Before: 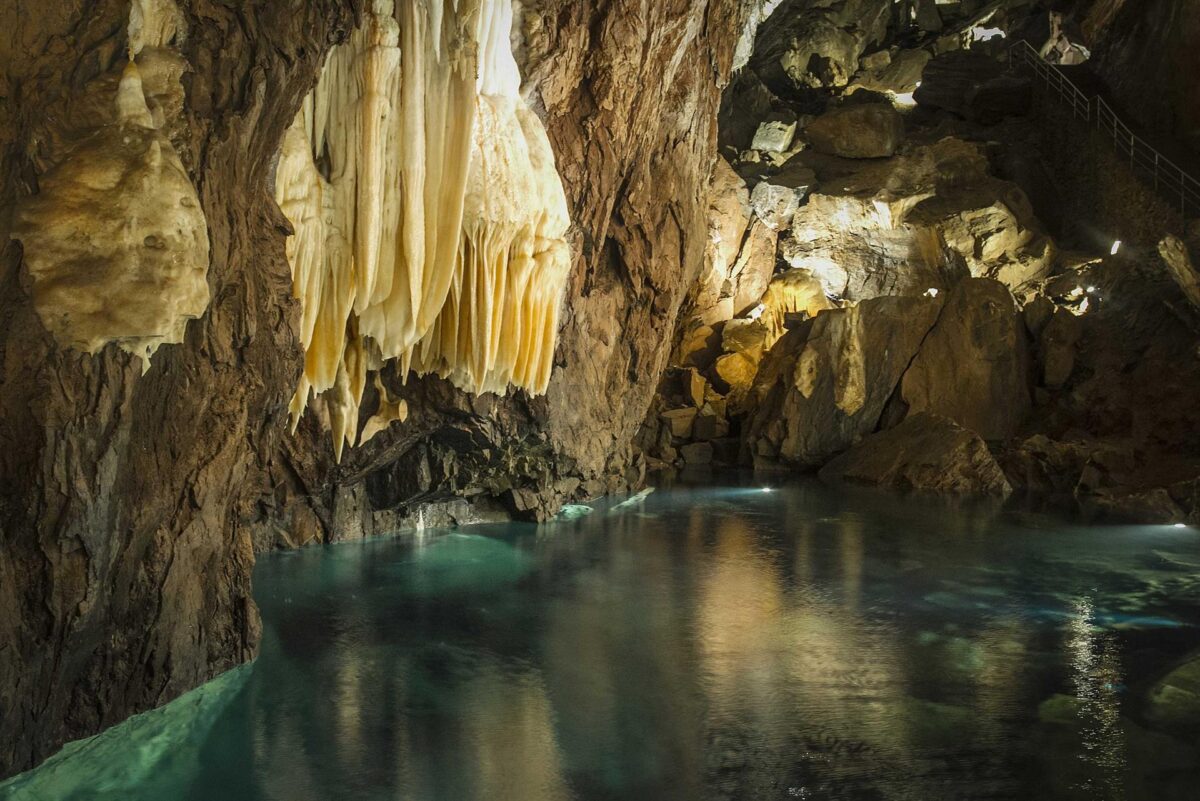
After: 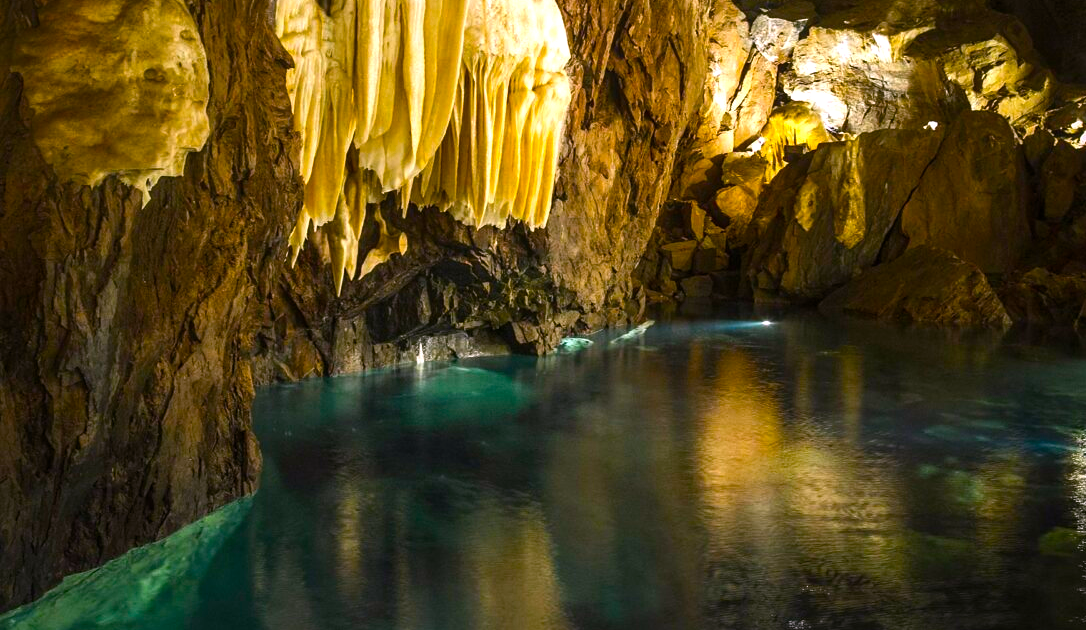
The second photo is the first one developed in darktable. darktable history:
white balance: red 1.05, blue 1.072
crop: top 20.916%, right 9.437%, bottom 0.316%
color balance rgb: linear chroma grading › global chroma 9%, perceptual saturation grading › global saturation 36%, perceptual saturation grading › shadows 35%, perceptual brilliance grading › global brilliance 15%, perceptual brilliance grading › shadows -35%, global vibrance 15%
